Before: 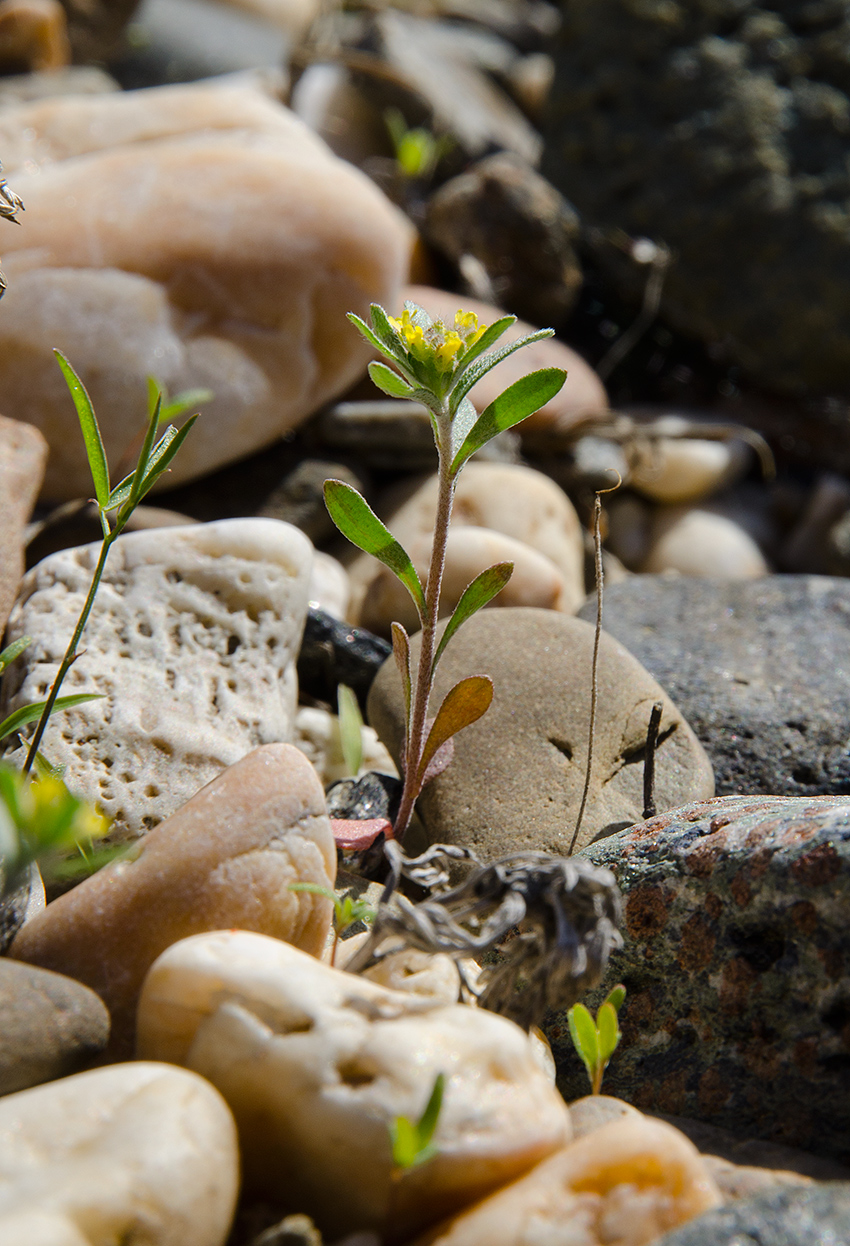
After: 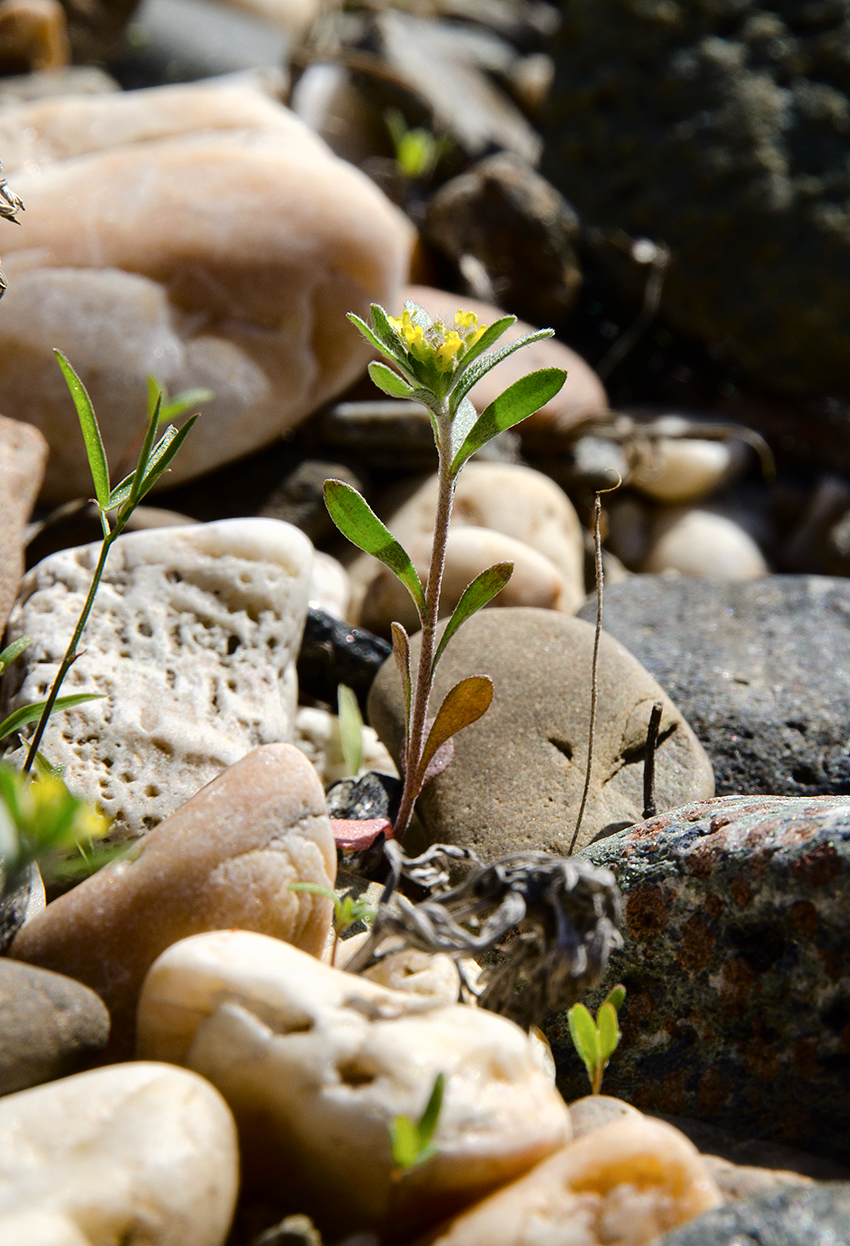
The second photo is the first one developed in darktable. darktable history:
tone curve: curves: ch0 [(0, 0) (0.003, 0.002) (0.011, 0.006) (0.025, 0.014) (0.044, 0.025) (0.069, 0.039) (0.1, 0.056) (0.136, 0.086) (0.177, 0.129) (0.224, 0.183) (0.277, 0.247) (0.335, 0.318) (0.399, 0.395) (0.468, 0.48) (0.543, 0.571) (0.623, 0.668) (0.709, 0.773) (0.801, 0.873) (0.898, 0.978) (1, 1)], color space Lab, independent channels, preserve colors none
